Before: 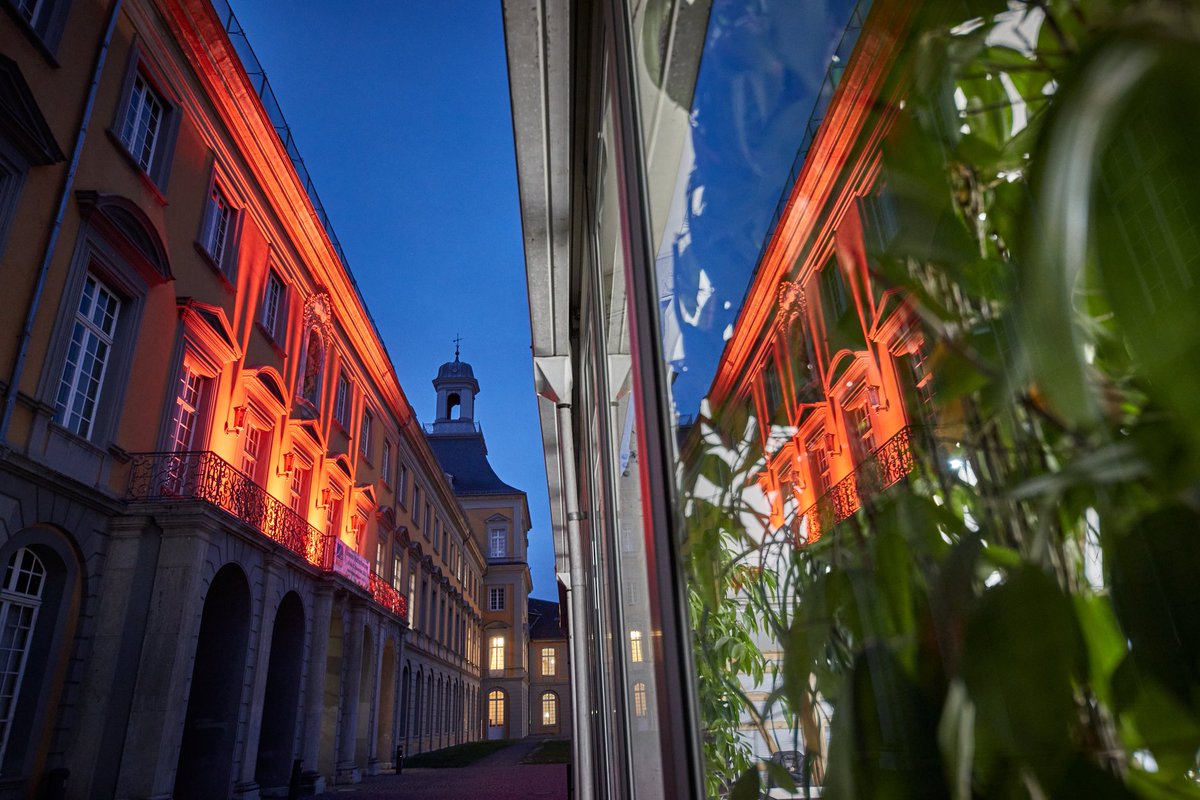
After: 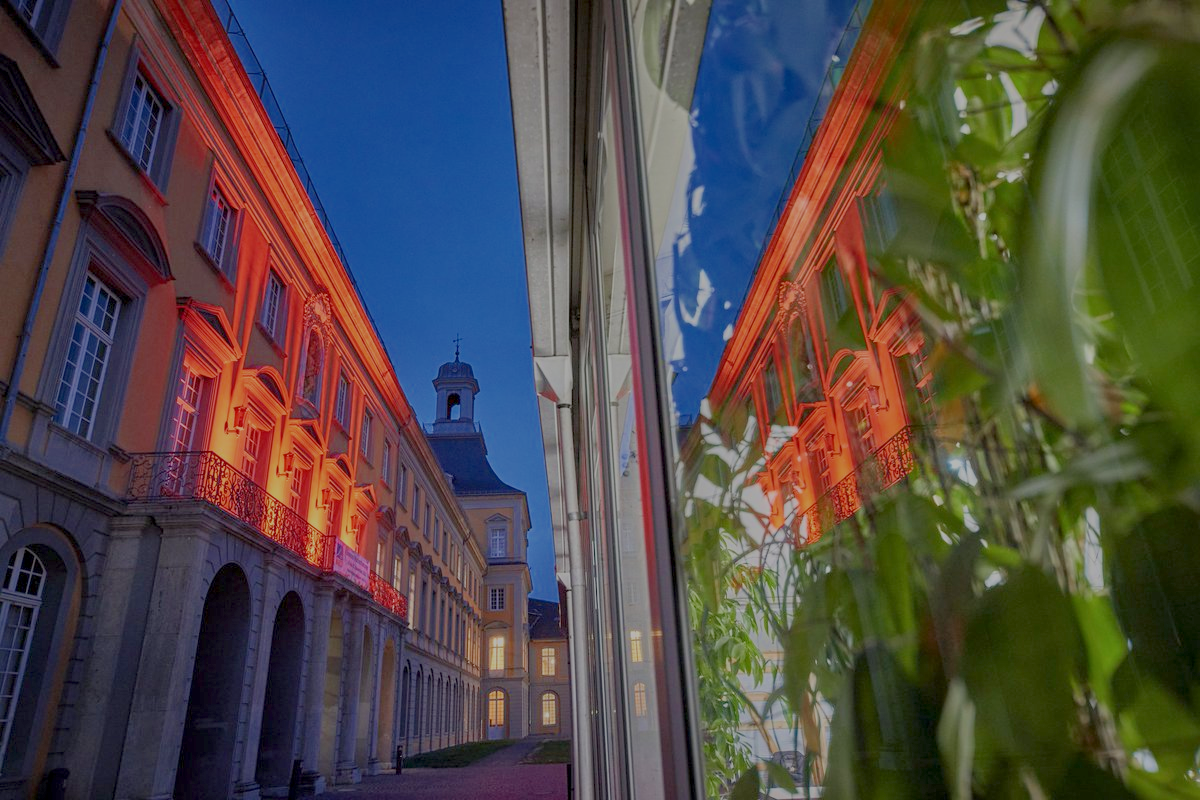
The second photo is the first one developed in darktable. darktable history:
local contrast: on, module defaults
filmic rgb: black relative exposure -14 EV, white relative exposure 8 EV, threshold 3 EV, hardness 3.74, latitude 50%, contrast 0.5, color science v5 (2021), contrast in shadows safe, contrast in highlights safe, enable highlight reconstruction true
